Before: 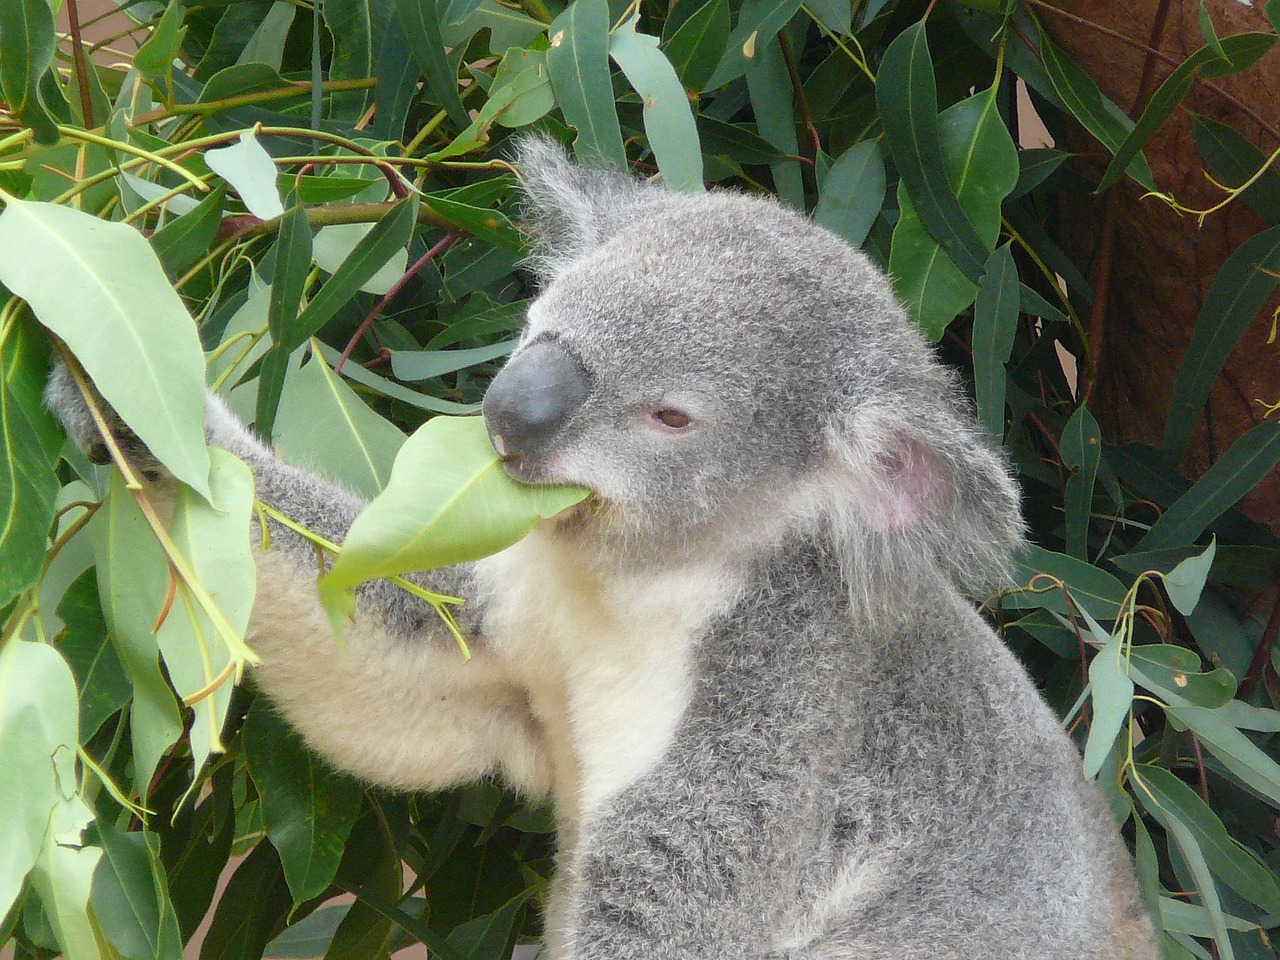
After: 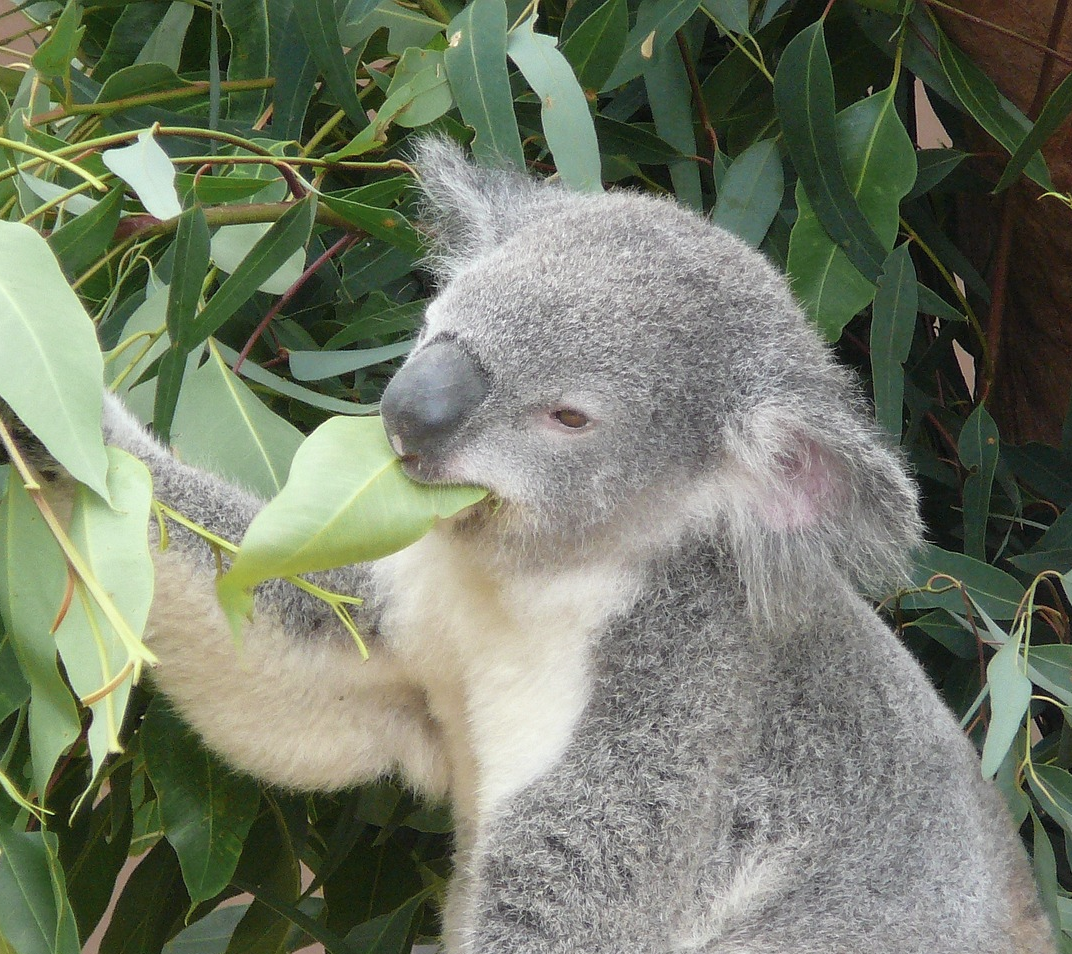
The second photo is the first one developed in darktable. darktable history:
contrast brightness saturation: saturation -0.17
crop: left 8.026%, right 7.374%
